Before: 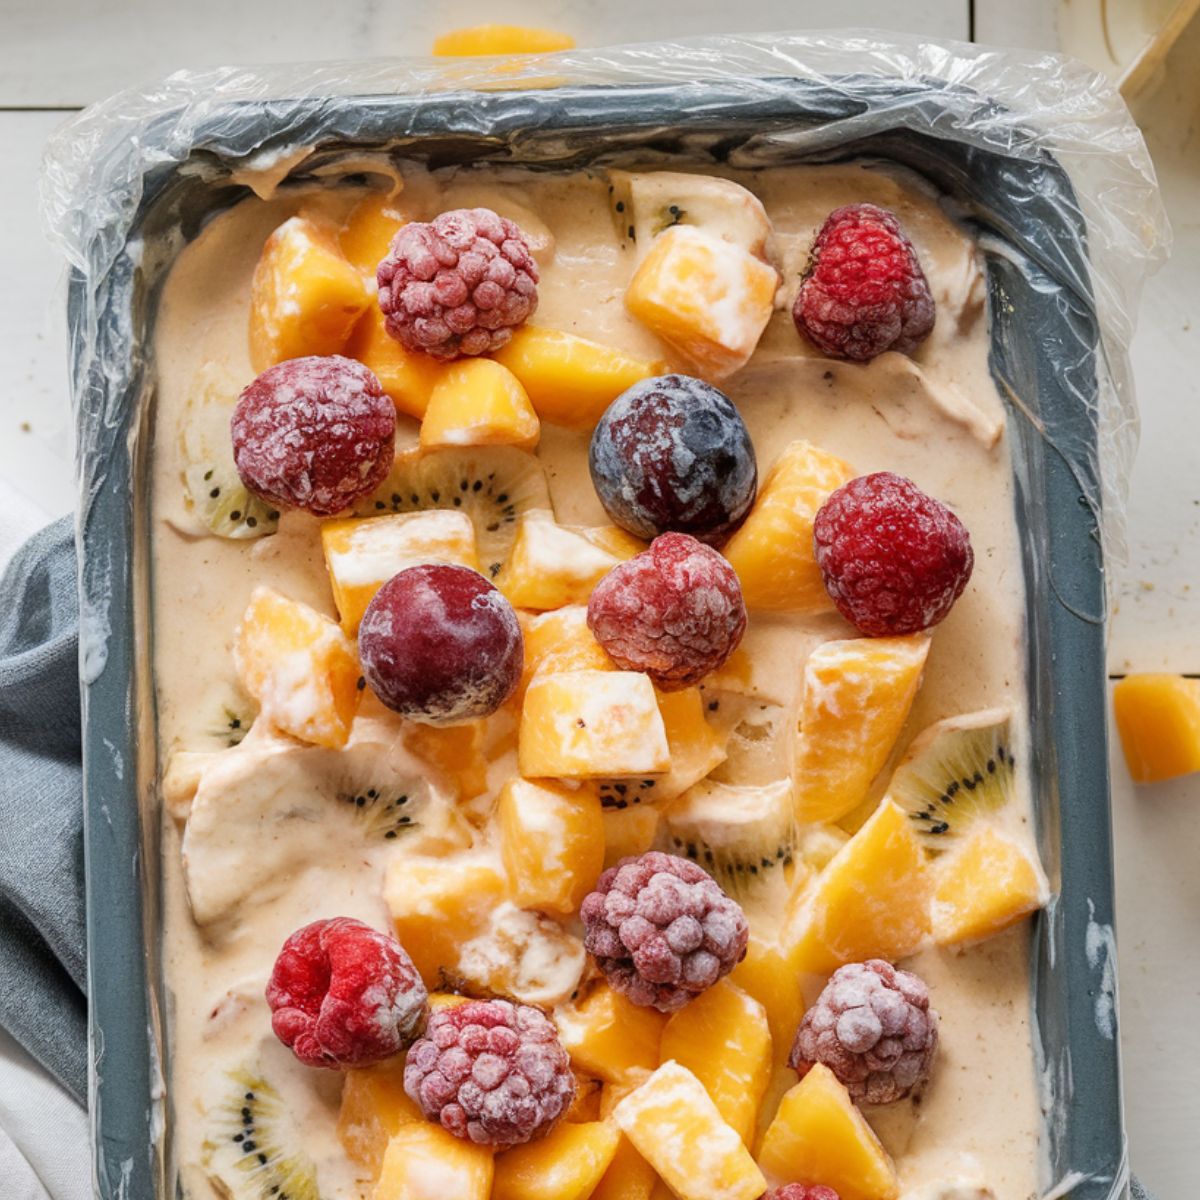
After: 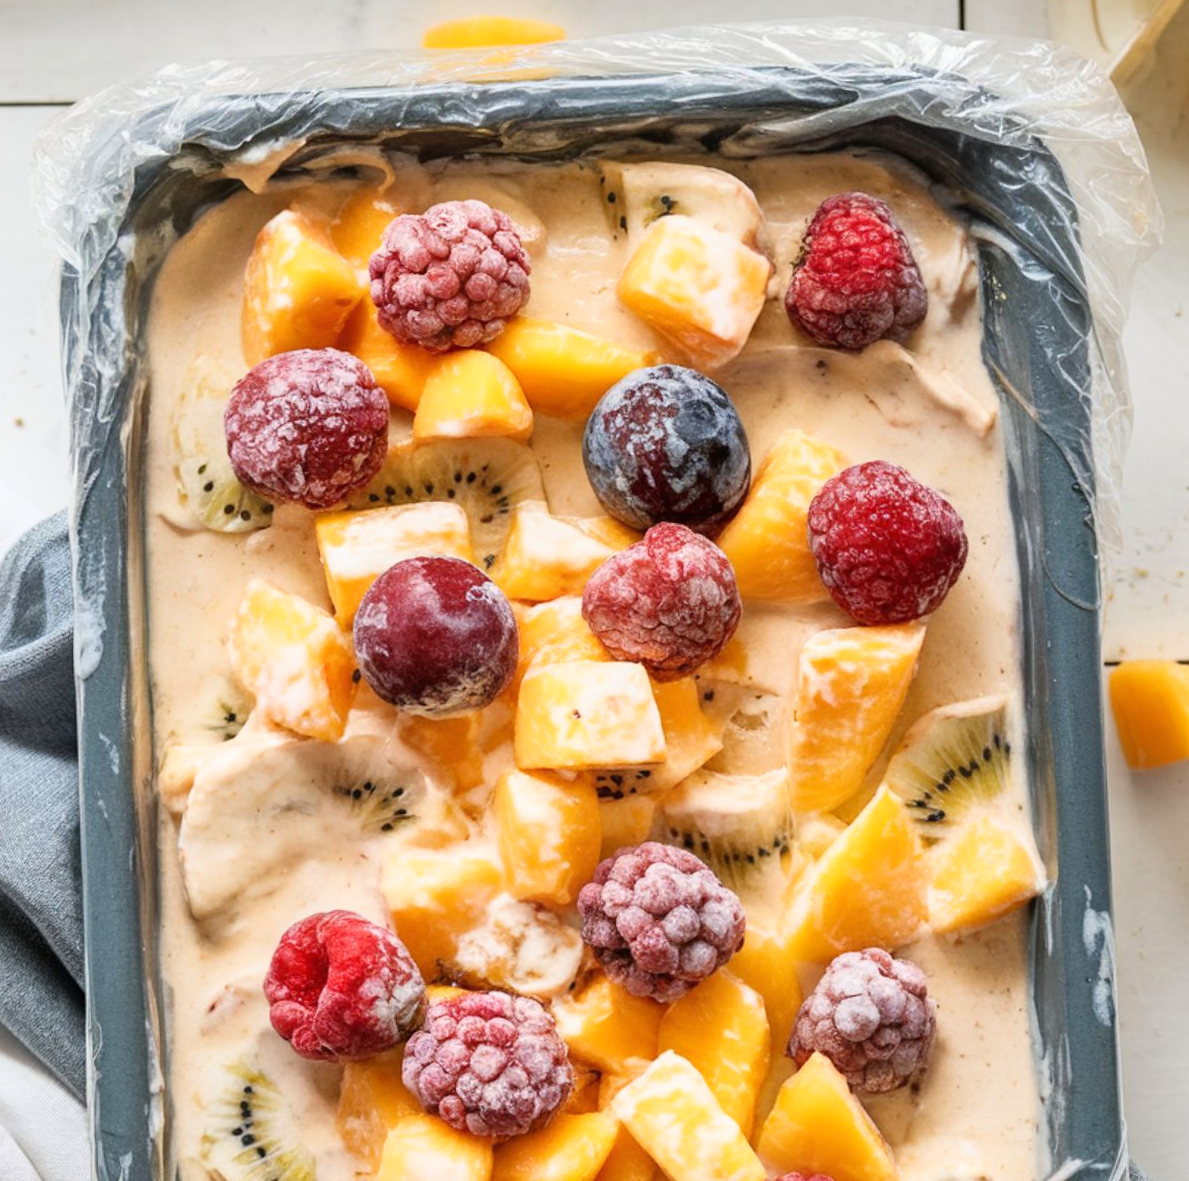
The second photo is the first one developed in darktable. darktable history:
rotate and perspective: rotation -0.45°, automatic cropping original format, crop left 0.008, crop right 0.992, crop top 0.012, crop bottom 0.988
base curve: curves: ch0 [(0, 0) (0.666, 0.806) (1, 1)]
